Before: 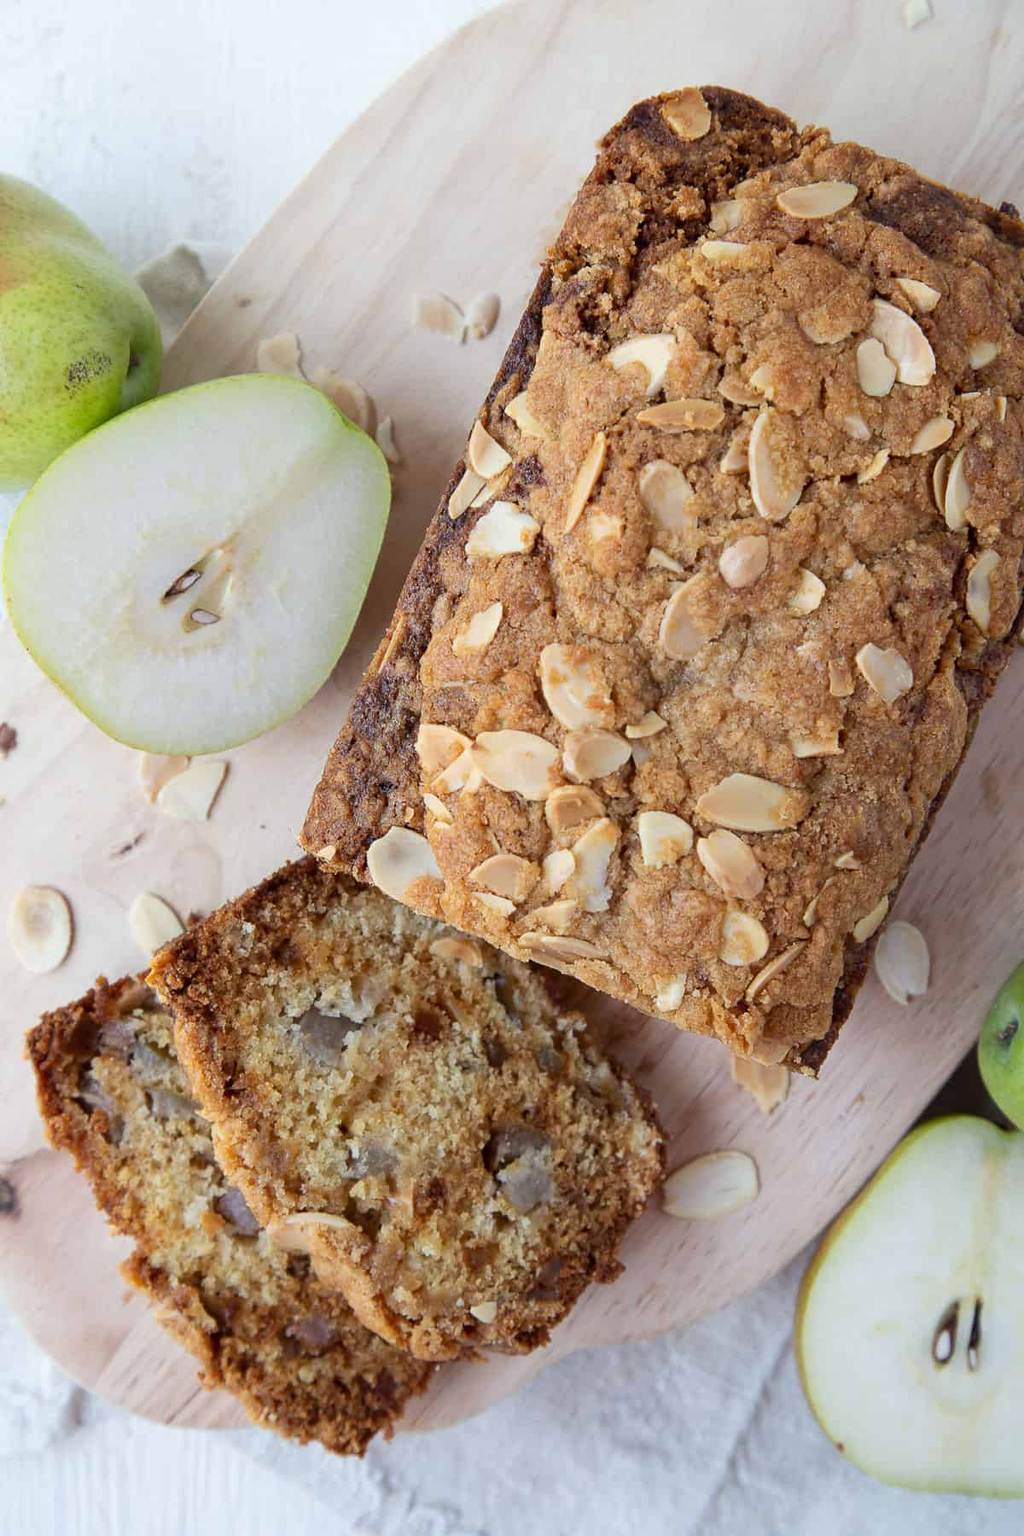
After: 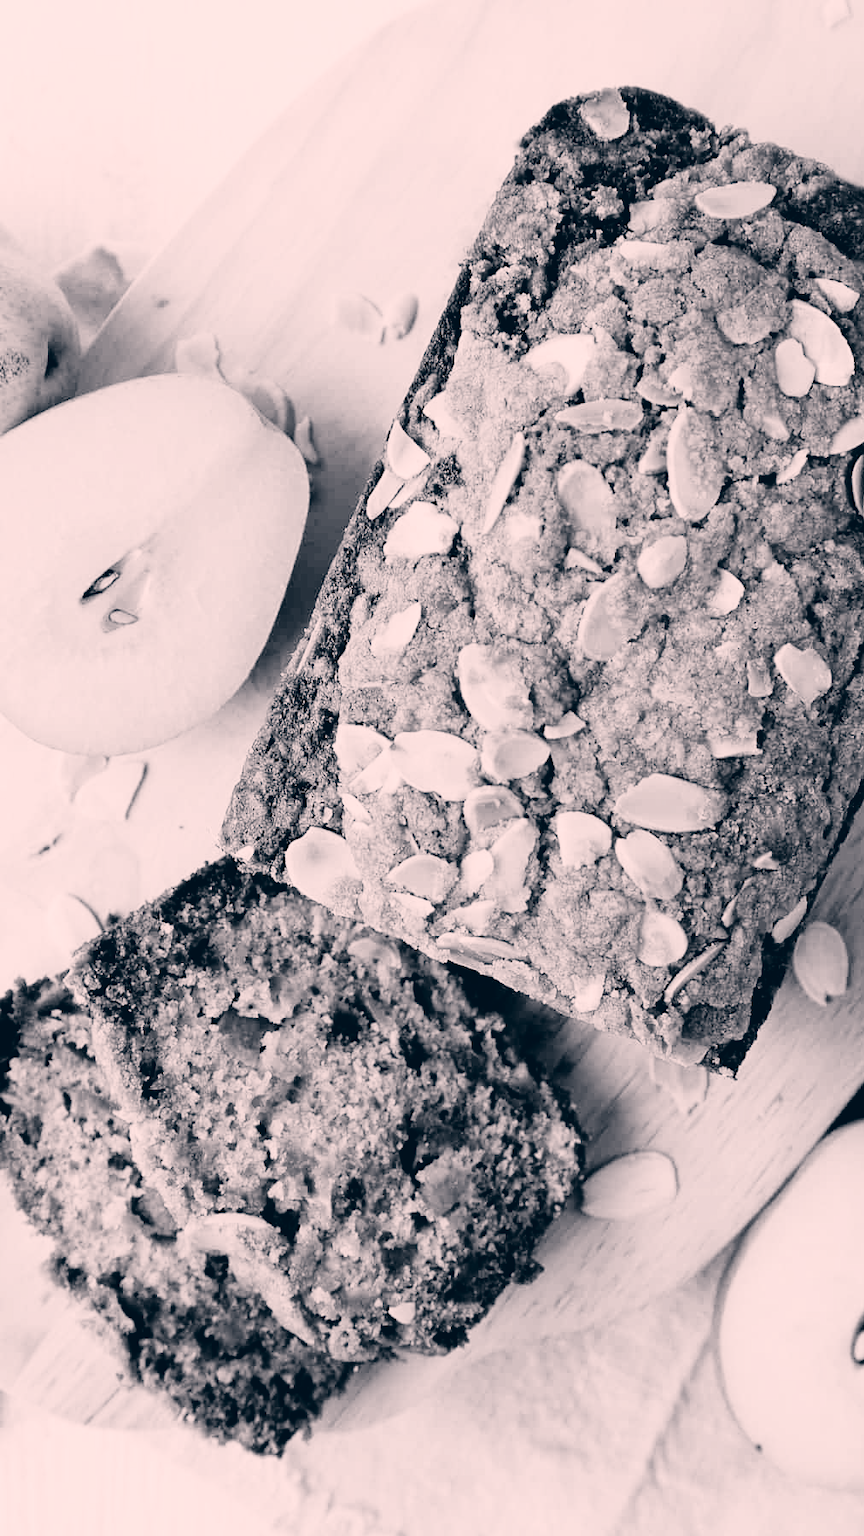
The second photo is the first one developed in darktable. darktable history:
tone curve: curves: ch0 [(0.003, 0.032) (0.037, 0.037) (0.142, 0.117) (0.279, 0.311) (0.405, 0.49) (0.526, 0.651) (0.722, 0.857) (0.875, 0.946) (1, 0.98)]; ch1 [(0, 0) (0.305, 0.325) (0.453, 0.437) (0.482, 0.473) (0.501, 0.498) (0.515, 0.523) (0.559, 0.591) (0.6, 0.659) (0.656, 0.71) (1, 1)]; ch2 [(0, 0) (0.323, 0.277) (0.424, 0.396) (0.479, 0.484) (0.499, 0.502) (0.515, 0.537) (0.564, 0.595) (0.644, 0.703) (0.742, 0.803) (1, 1)], color space Lab, independent channels
filmic rgb: black relative exposure -5.01 EV, white relative exposure 3.96 EV, hardness 2.89, contrast 1.299, highlights saturation mix -29.78%
crop: left 8.024%, right 7.512%
exposure: black level correction 0.001, exposure -0.121 EV, compensate highlight preservation false
color correction: highlights a* 13.94, highlights b* 6.18, shadows a* -6.04, shadows b* -15.71, saturation 0.847
contrast brightness saturation: saturation -0.995
